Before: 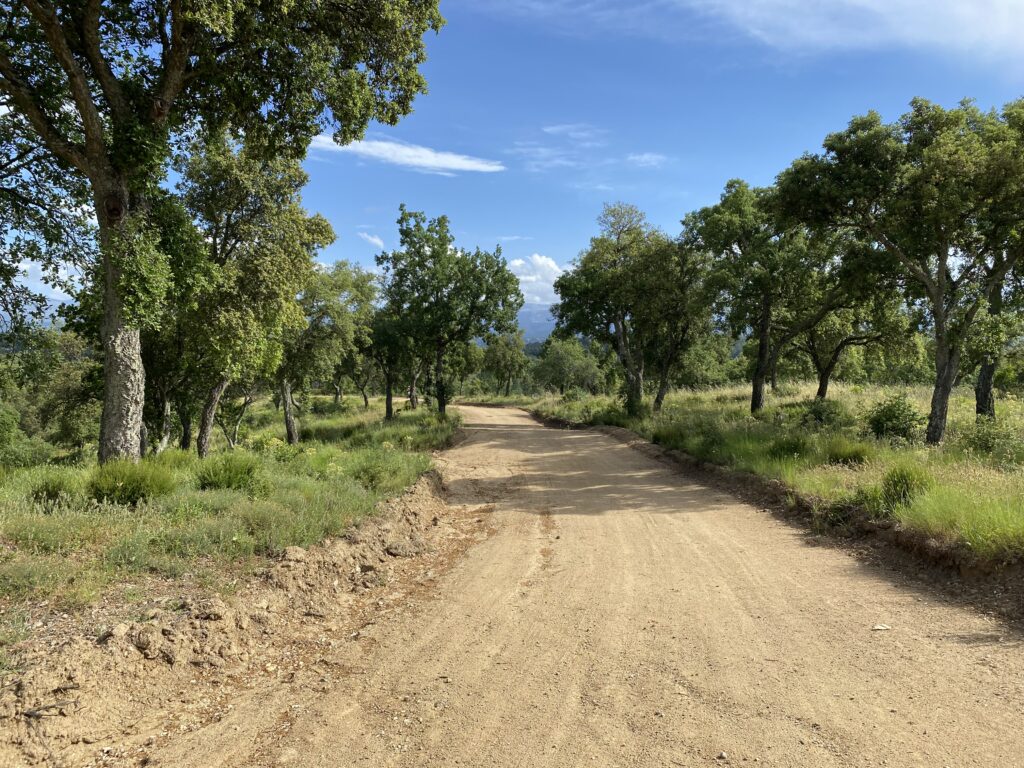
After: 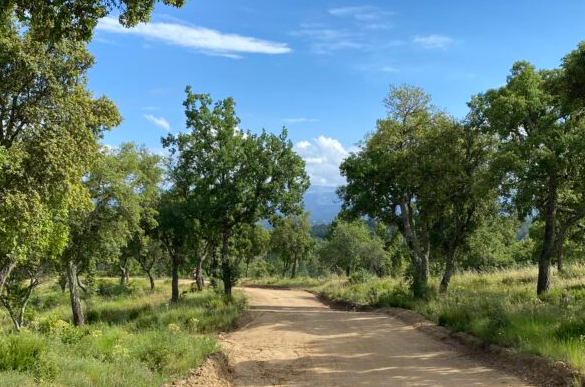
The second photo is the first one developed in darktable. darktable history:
crop: left 20.932%, top 15.471%, right 21.848%, bottom 34.081%
shadows and highlights: shadows 24.5, highlights -78.15, soften with gaussian
levels: levels [0, 0.478, 1]
